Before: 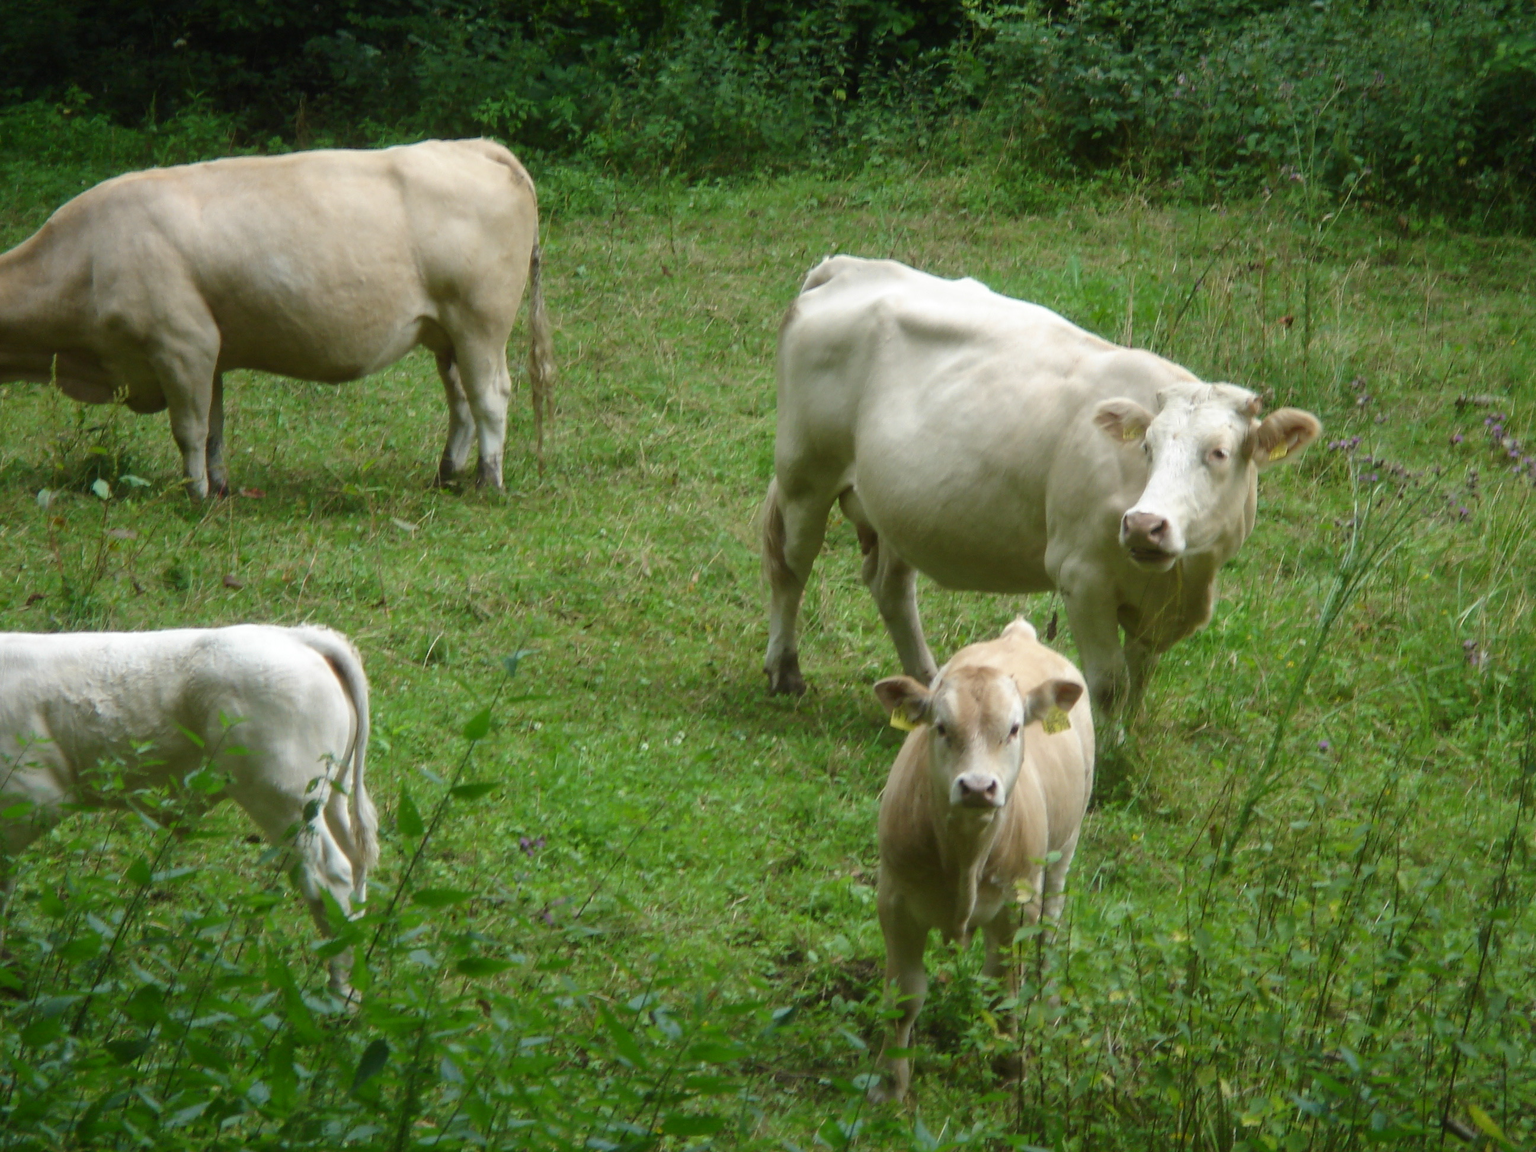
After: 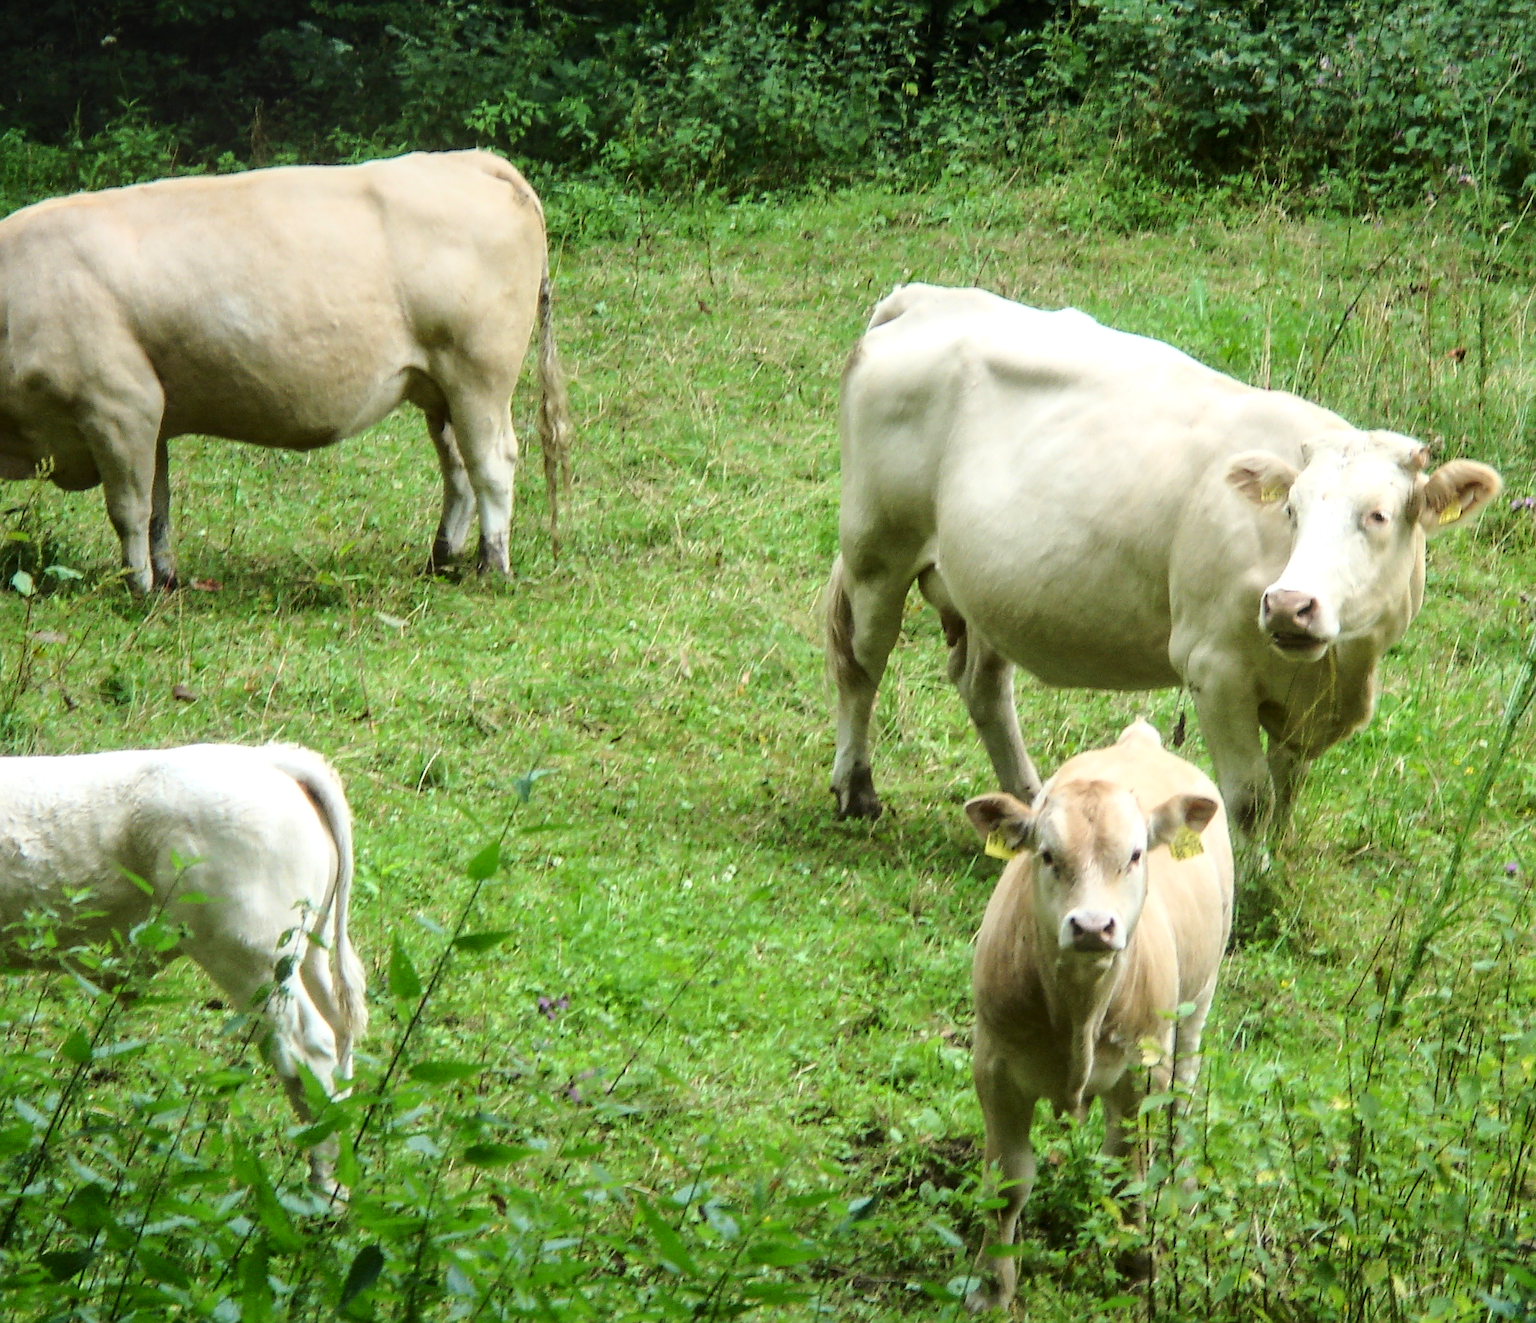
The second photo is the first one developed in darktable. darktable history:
base curve: curves: ch0 [(0, 0) (0.028, 0.03) (0.121, 0.232) (0.46, 0.748) (0.859, 0.968) (1, 1)]
local contrast: on, module defaults
crop and rotate: angle 1°, left 4.281%, top 0.642%, right 11.383%, bottom 2.486%
sharpen: on, module defaults
